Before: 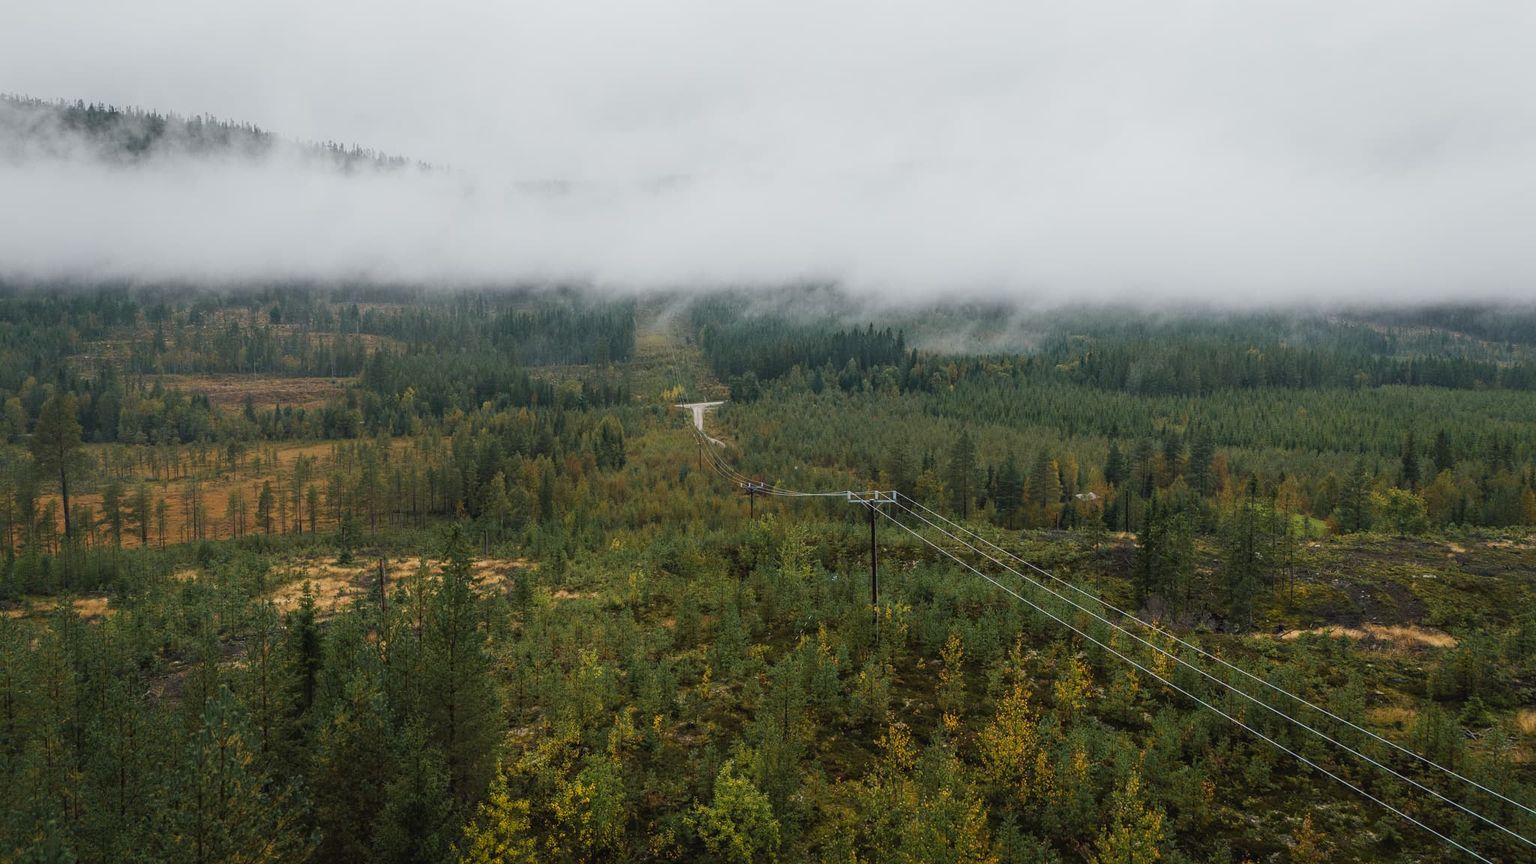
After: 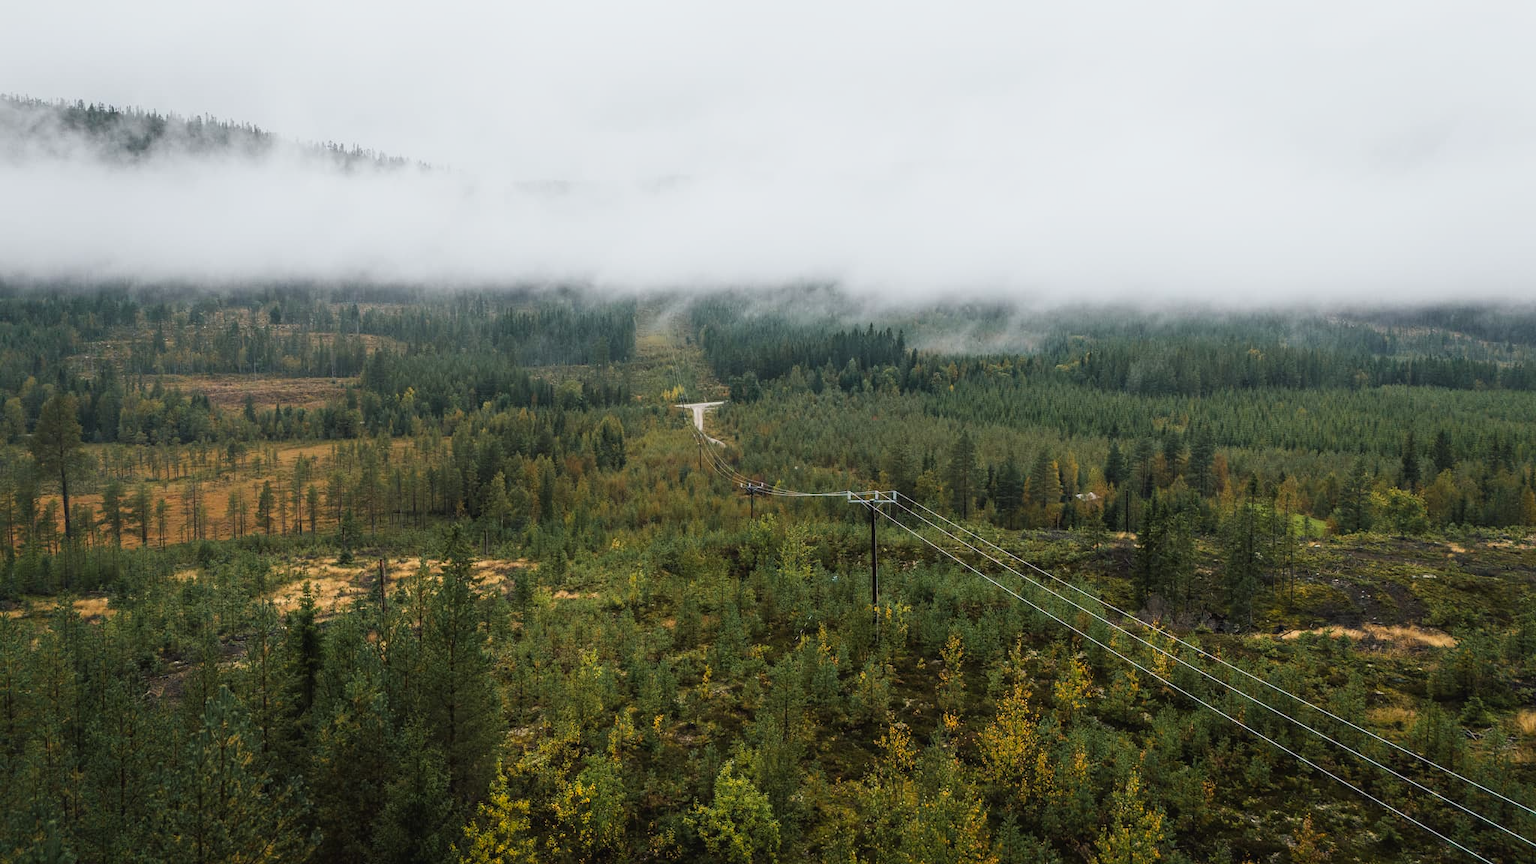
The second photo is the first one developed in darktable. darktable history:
tone curve: curves: ch0 [(0, 0) (0.091, 0.077) (0.517, 0.574) (0.745, 0.82) (0.844, 0.908) (0.909, 0.942) (1, 0.973)]; ch1 [(0, 0) (0.437, 0.404) (0.5, 0.5) (0.534, 0.546) (0.58, 0.603) (0.616, 0.649) (1, 1)]; ch2 [(0, 0) (0.442, 0.415) (0.5, 0.5) (0.535, 0.547) (0.585, 0.62) (1, 1)], color space Lab, linked channels, preserve colors none
